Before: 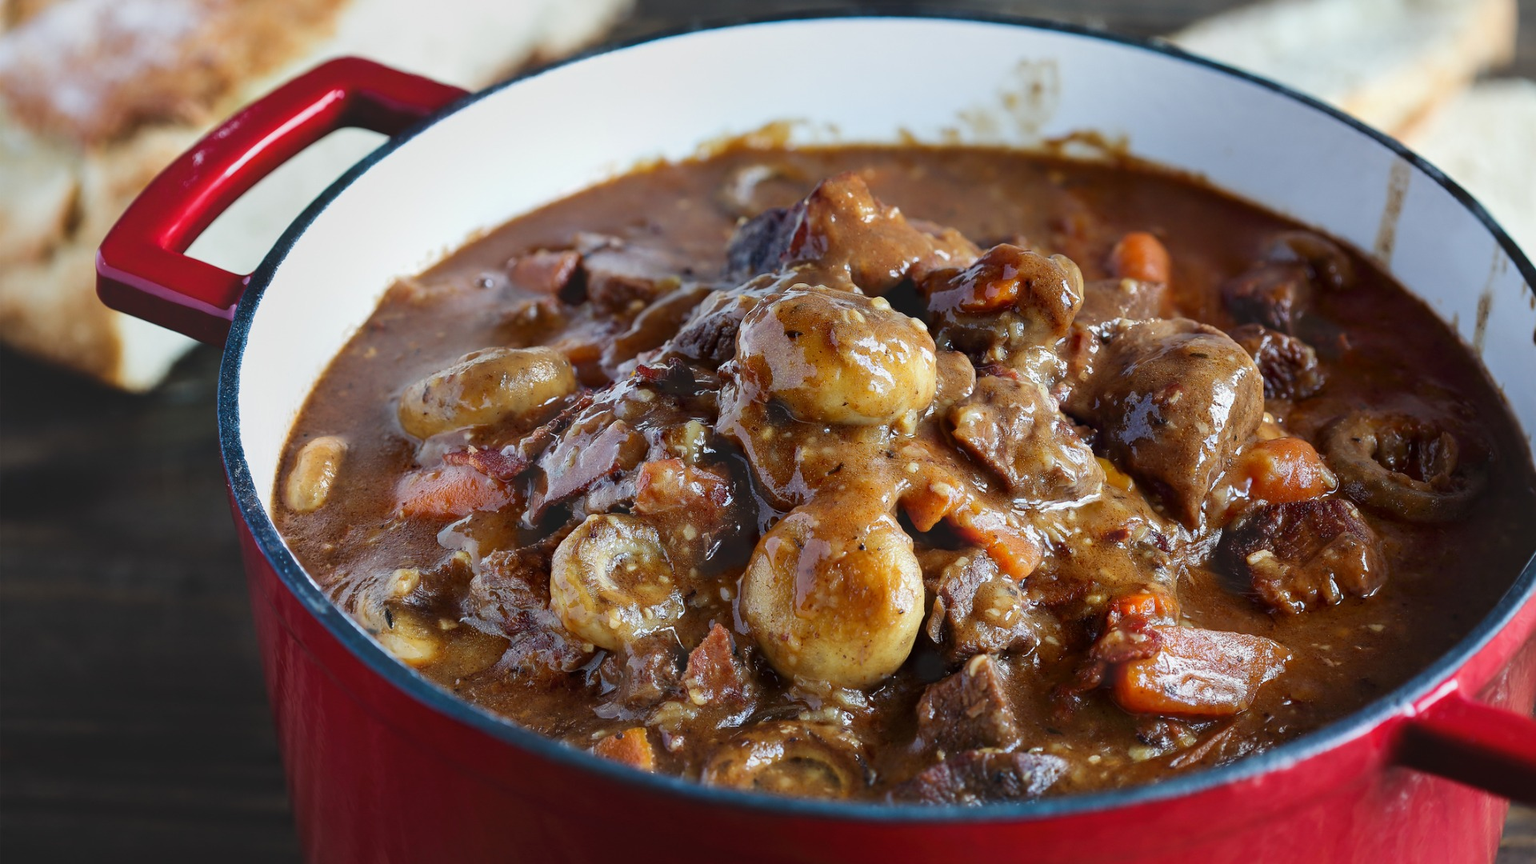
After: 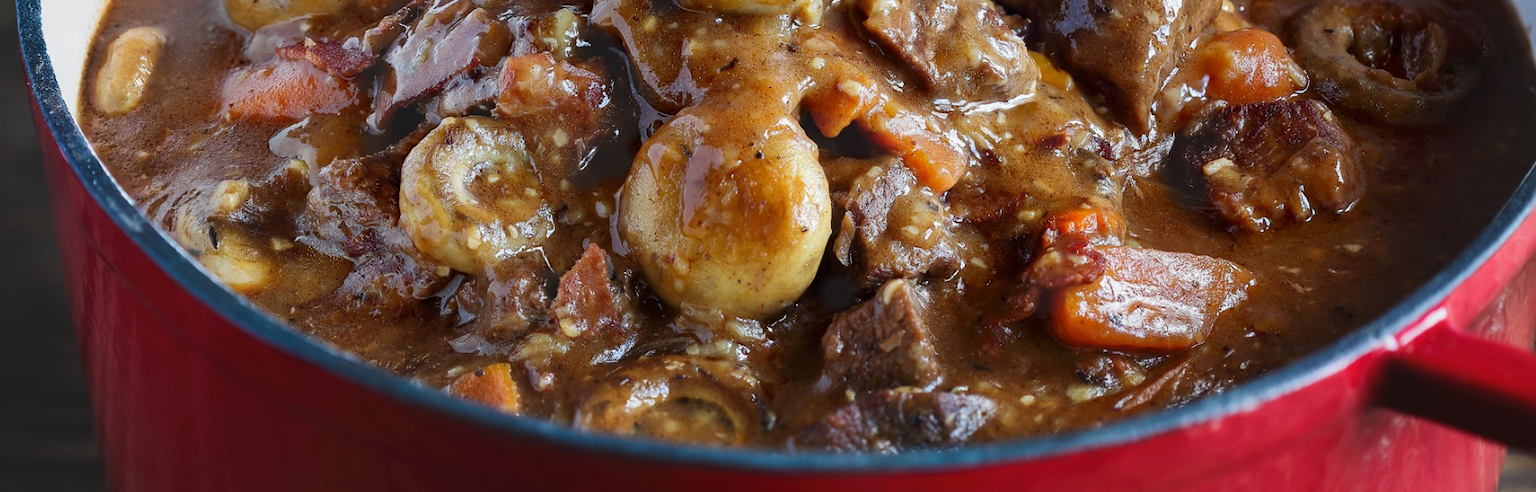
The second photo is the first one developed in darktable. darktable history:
crop and rotate: left 13.309%, top 47.794%, bottom 2.788%
